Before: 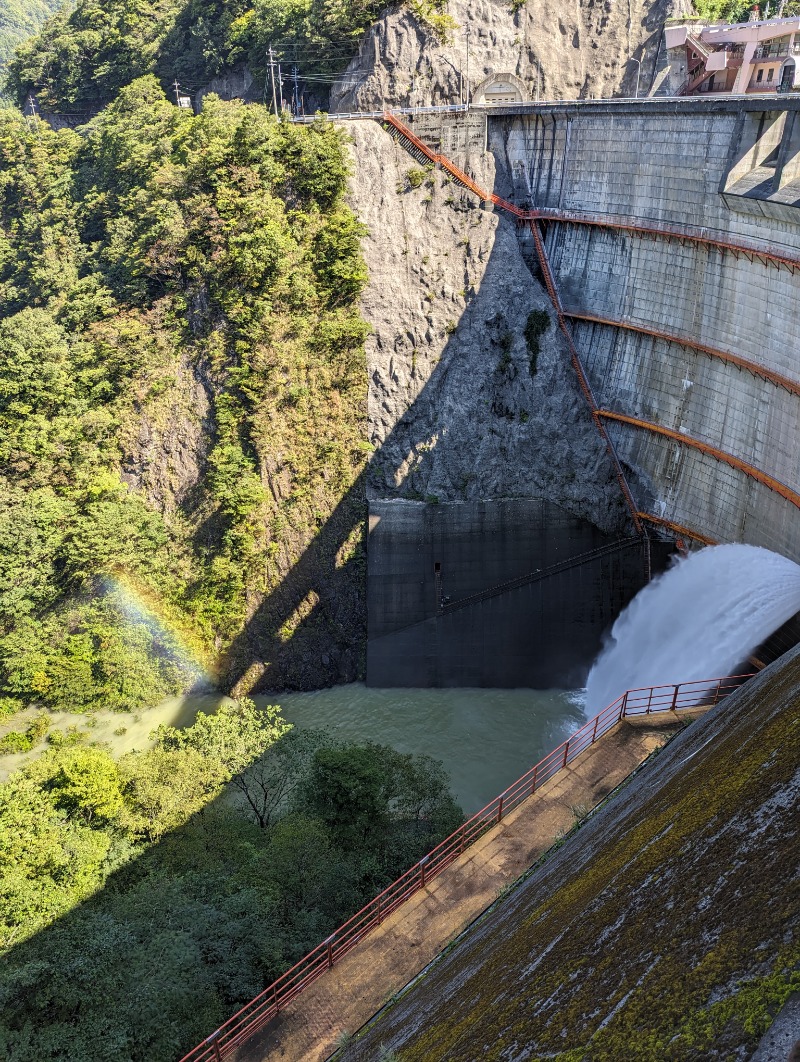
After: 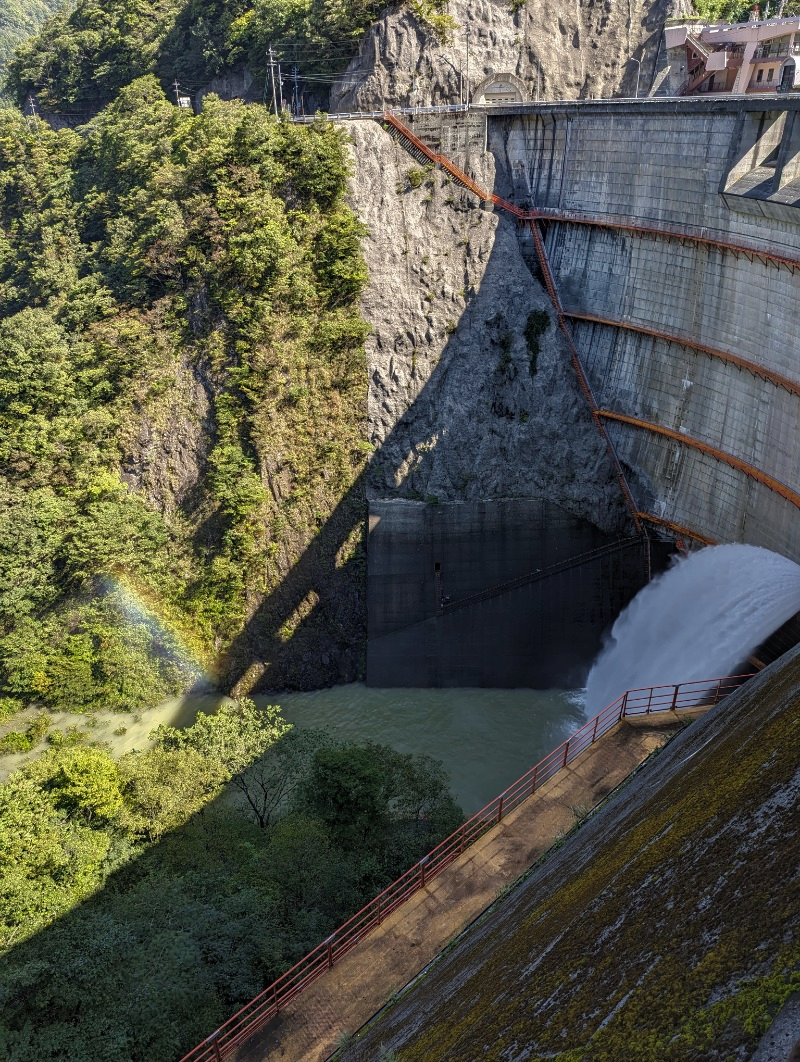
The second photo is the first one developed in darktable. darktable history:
levels: gray 59.35%
base curve: curves: ch0 [(0, 0) (0.595, 0.418) (1, 1)]
